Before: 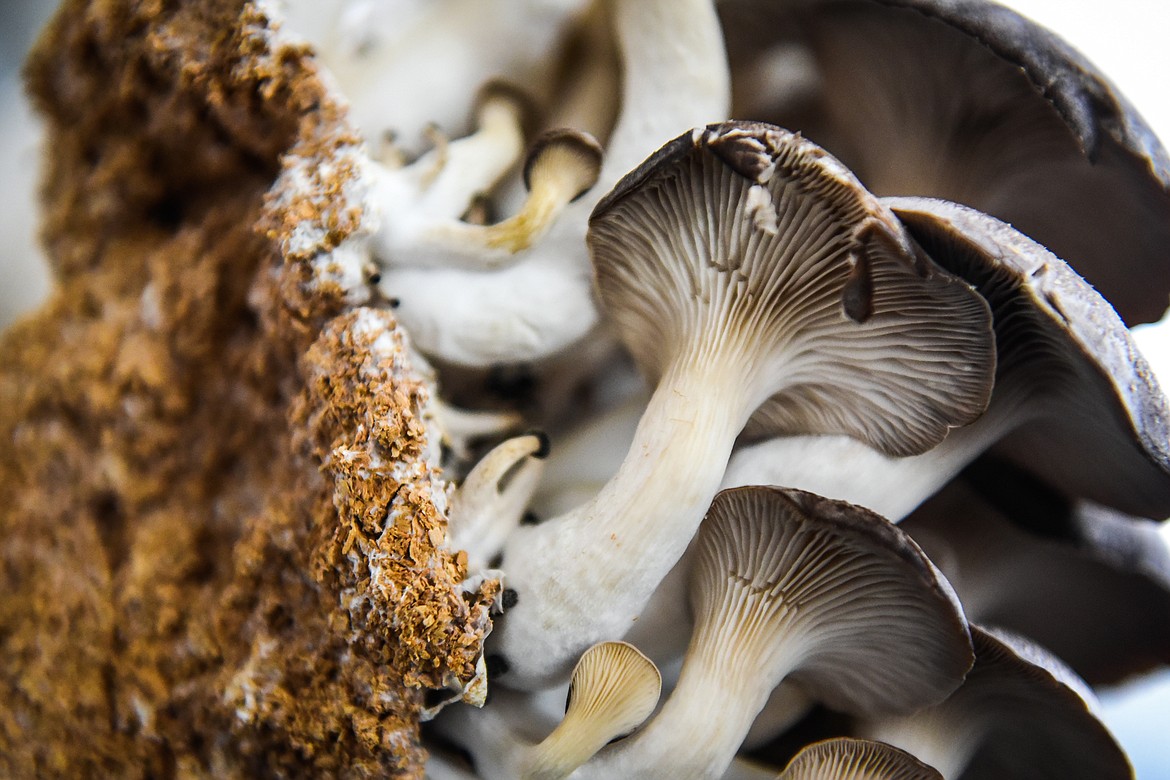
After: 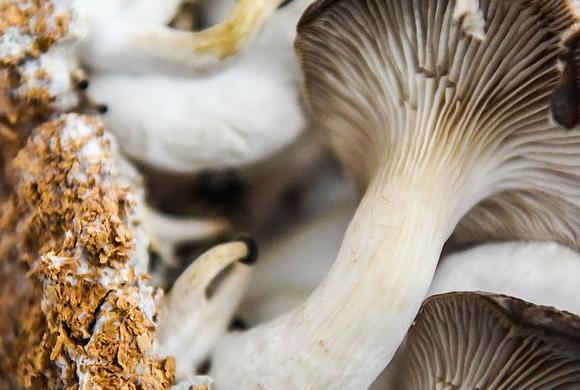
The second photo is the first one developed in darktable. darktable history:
exposure: black level correction 0, compensate exposure bias true, compensate highlight preservation false
crop: left 24.979%, top 24.942%, right 25.381%, bottom 25.024%
